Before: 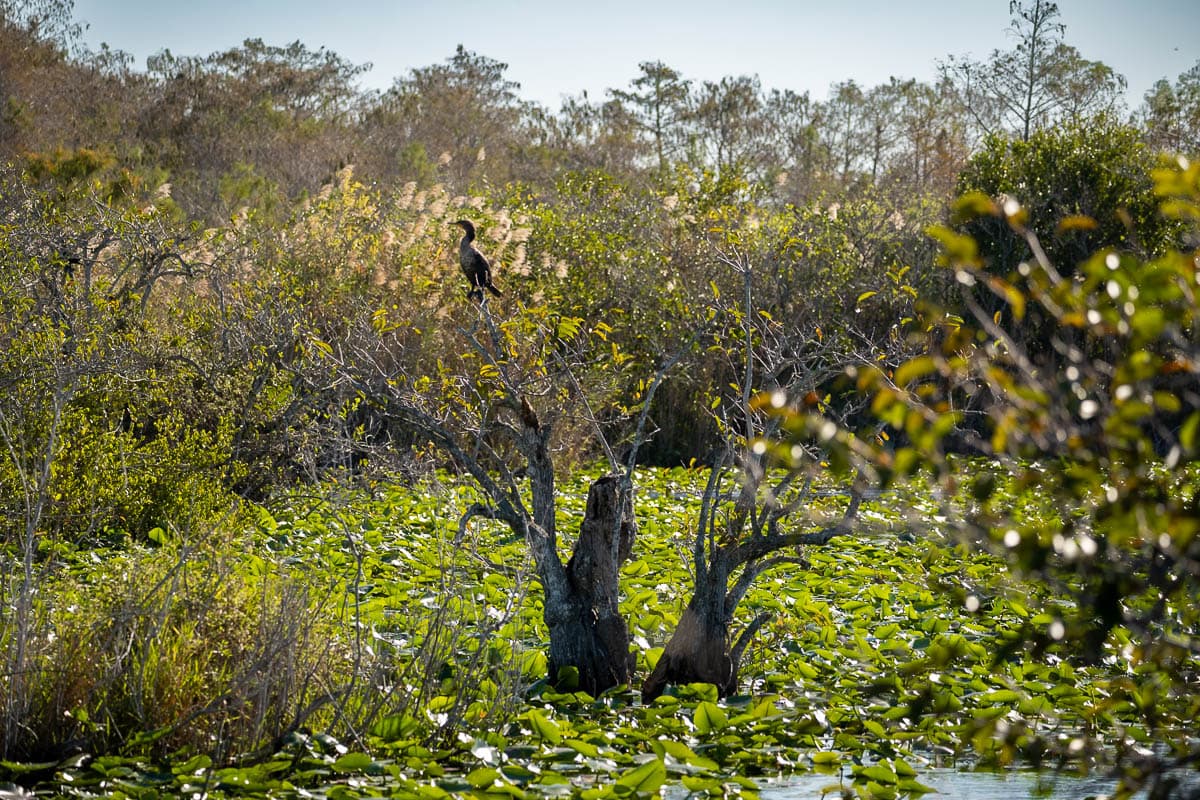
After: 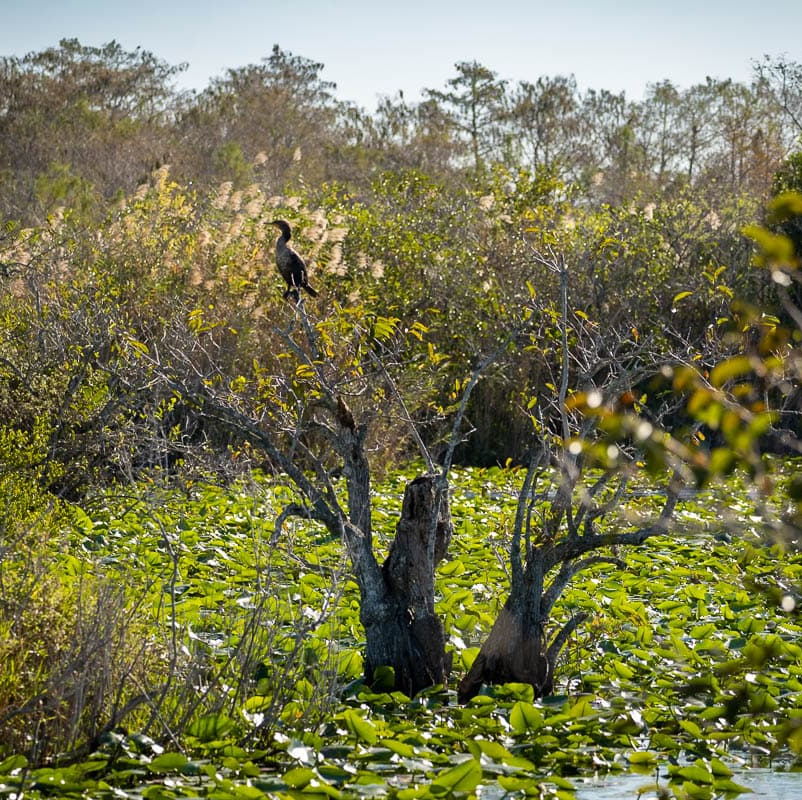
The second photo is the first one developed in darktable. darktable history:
crop: left 15.366%, right 17.724%
